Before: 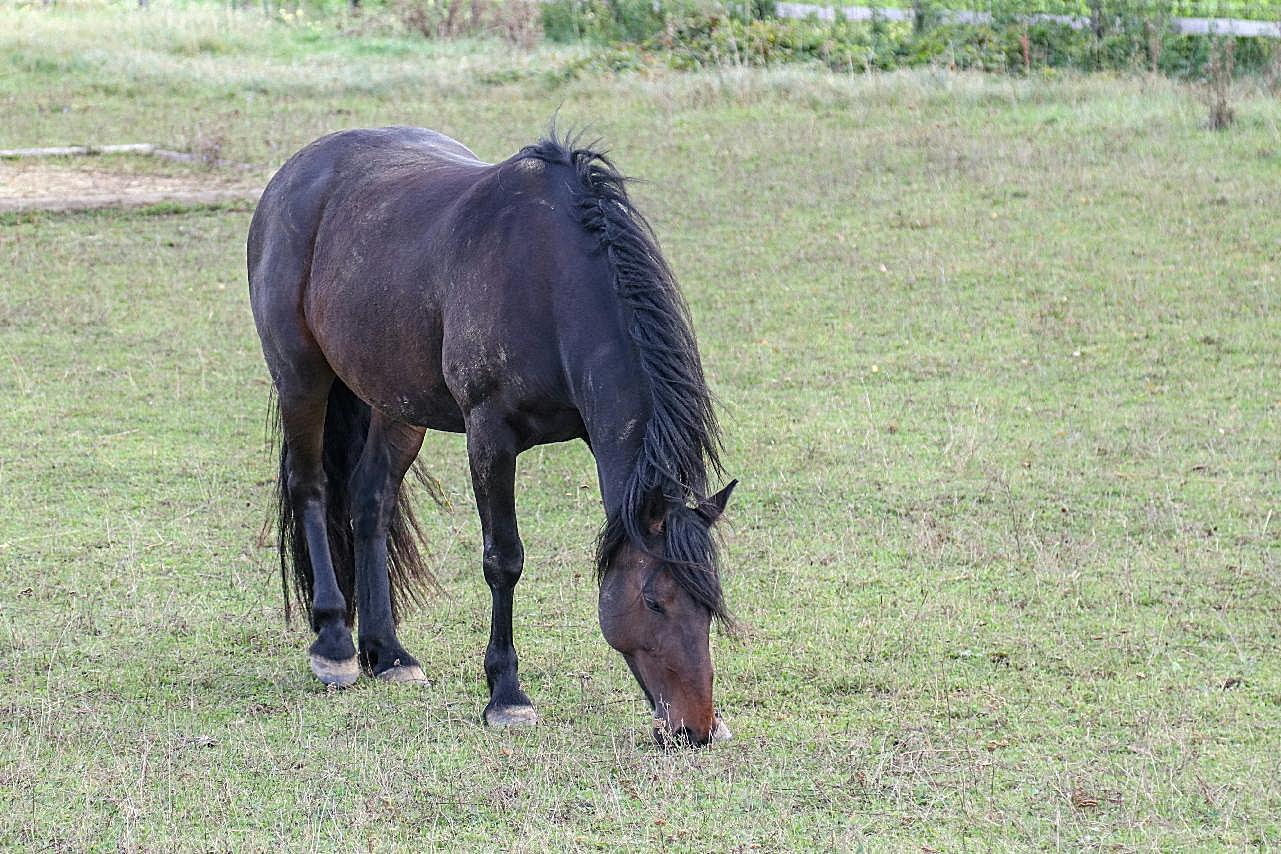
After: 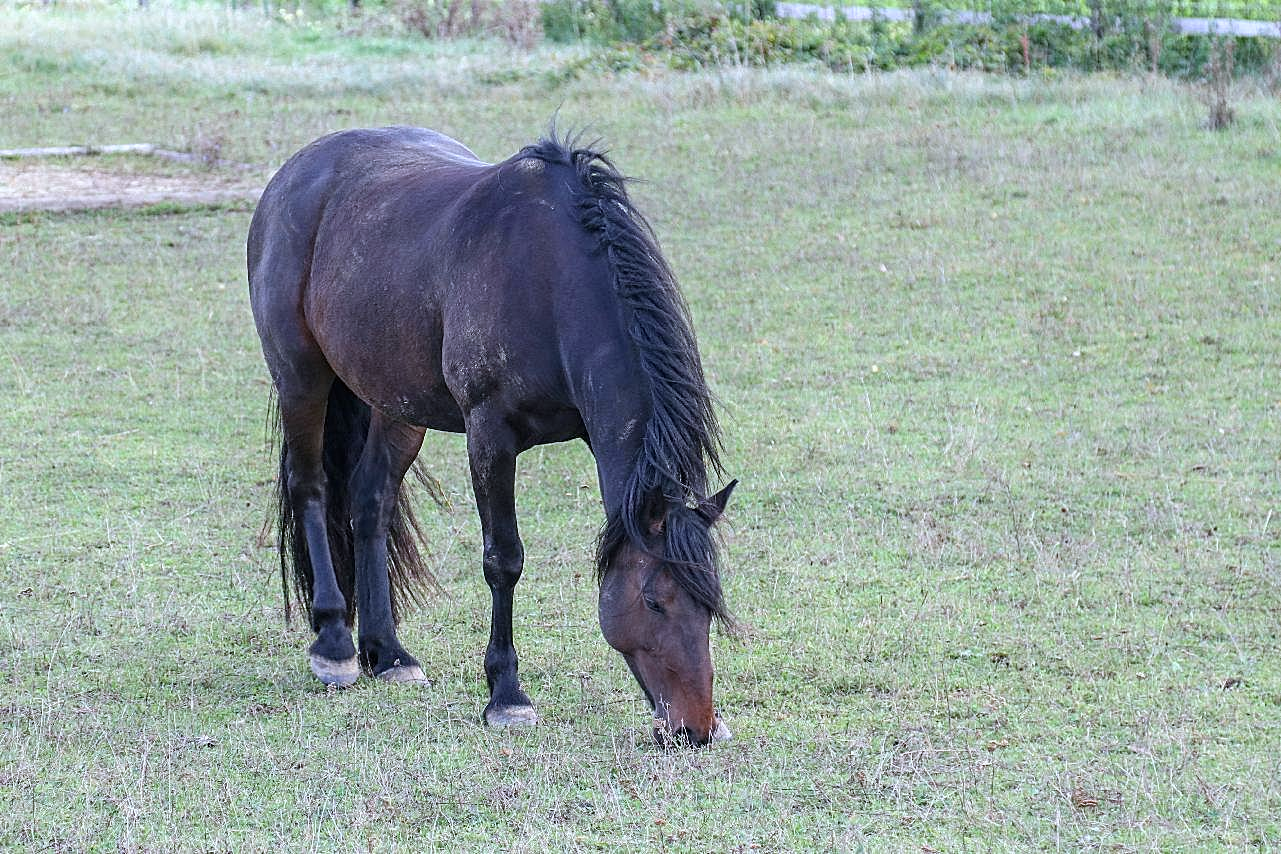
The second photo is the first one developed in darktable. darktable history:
white balance: emerald 1
color calibration: illuminant as shot in camera, x 0.366, y 0.378, temperature 4425.7 K, saturation algorithm version 1 (2020)
